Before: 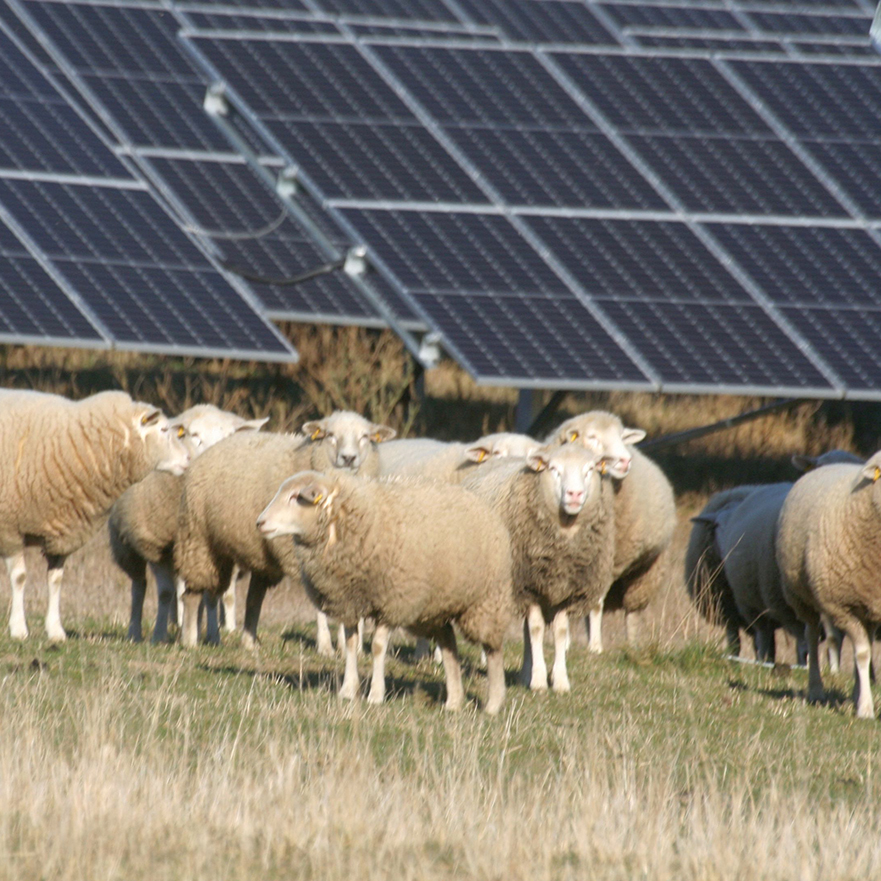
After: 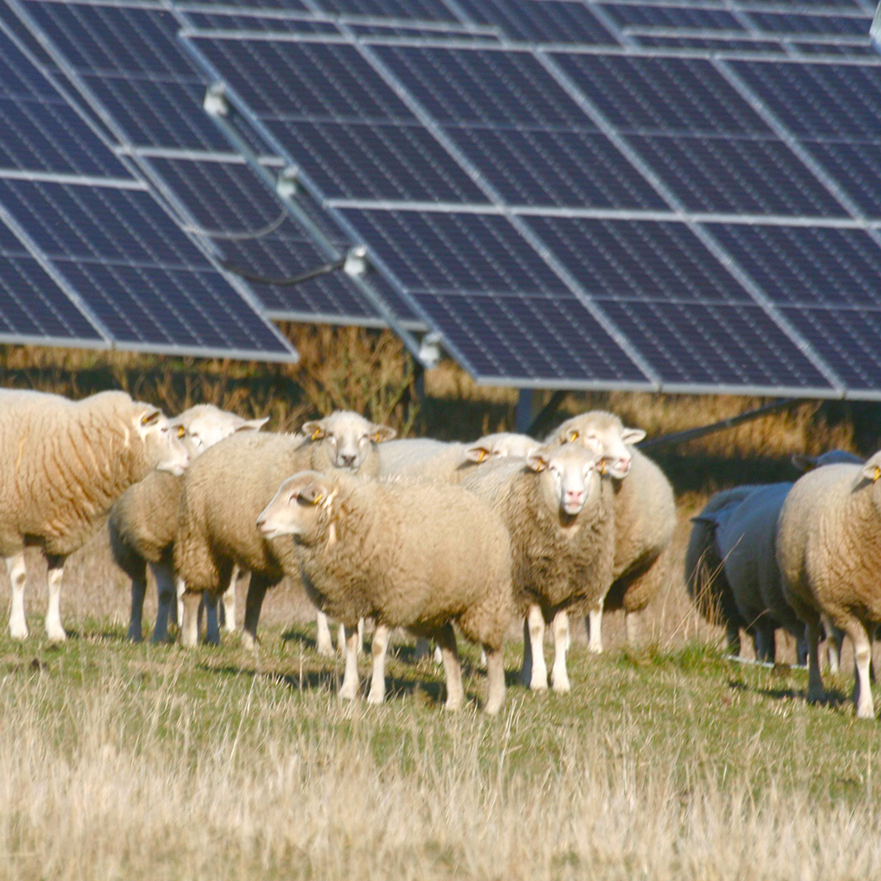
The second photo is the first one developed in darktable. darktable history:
color balance rgb: global offset › luminance 0.727%, linear chroma grading › global chroma 32.974%, perceptual saturation grading › global saturation 20%, perceptual saturation grading › highlights -50.296%, perceptual saturation grading › shadows 30.231%
